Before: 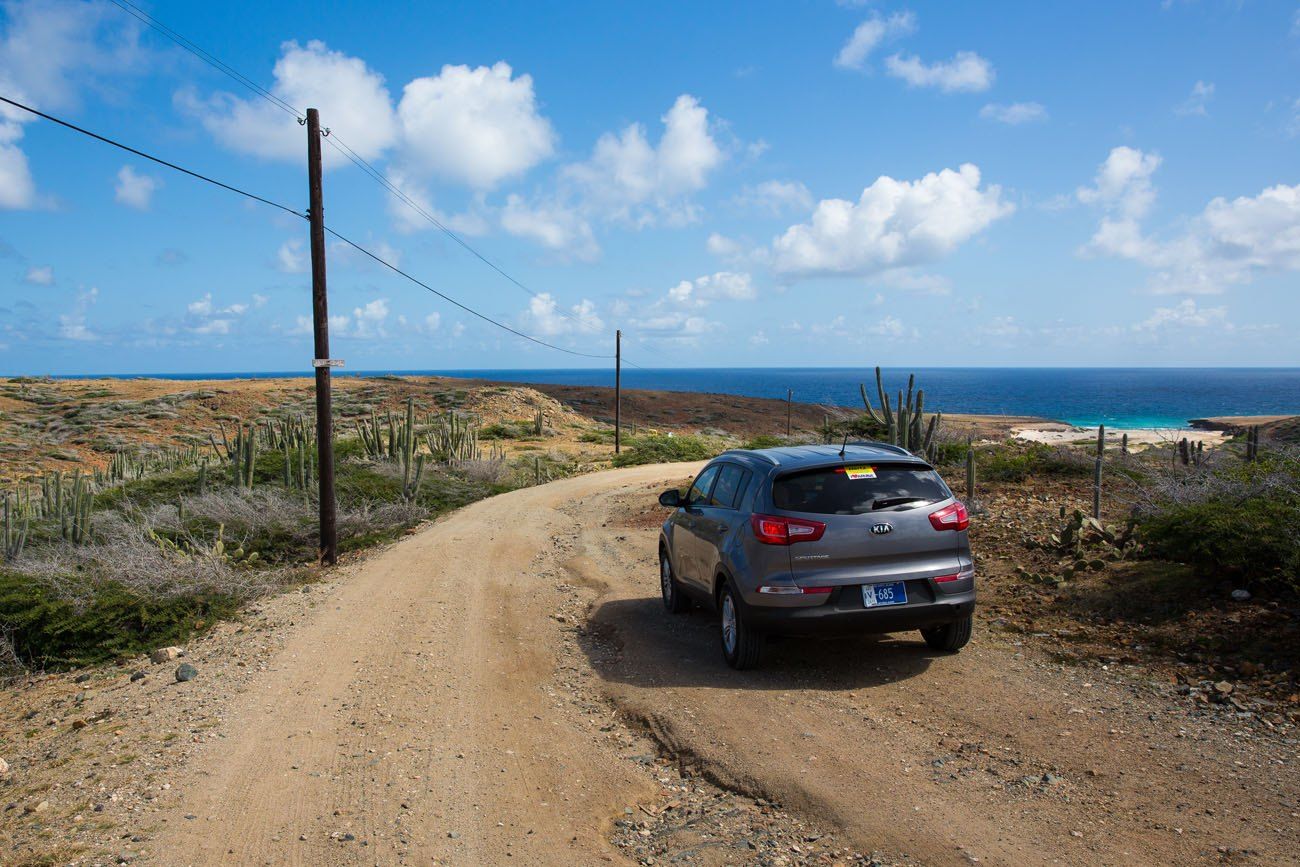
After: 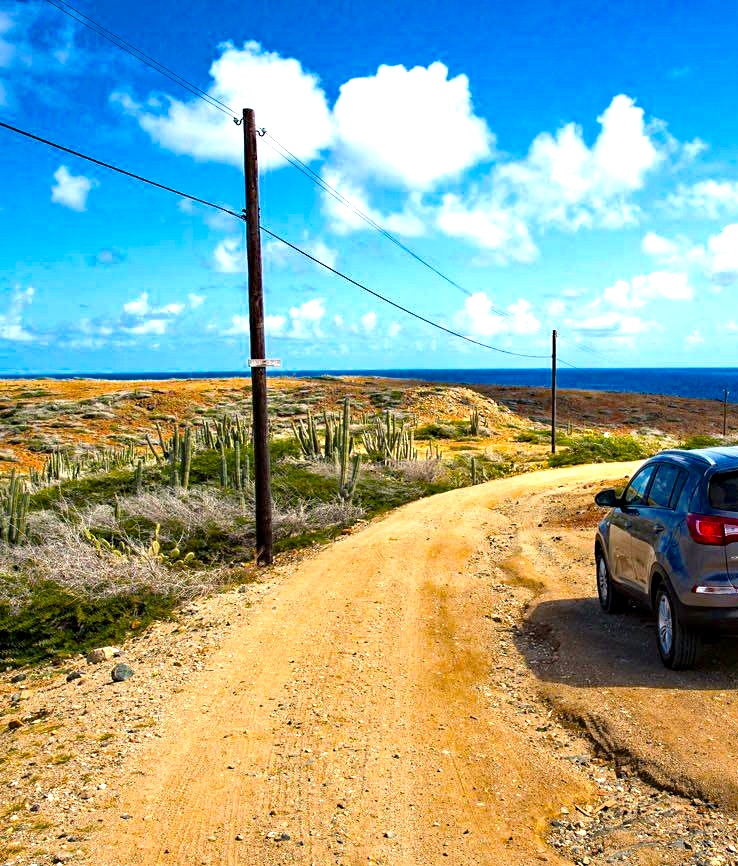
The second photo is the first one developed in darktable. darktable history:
contrast equalizer: octaves 7, y [[0.546, 0.552, 0.554, 0.554, 0.552, 0.546], [0.5 ×6], [0.5 ×6], [0 ×6], [0 ×6]]
crop: left 4.962%, right 38.242%
exposure: exposure 1.133 EV, compensate exposure bias true, compensate highlight preservation false
haze removal: strength 0.291, distance 0.256, compatibility mode true, adaptive false
color balance rgb: shadows lift › hue 84.84°, highlights gain › chroma 2.029%, highlights gain › hue 71.4°, perceptual saturation grading › global saturation 29.453%, saturation formula JzAzBz (2021)
